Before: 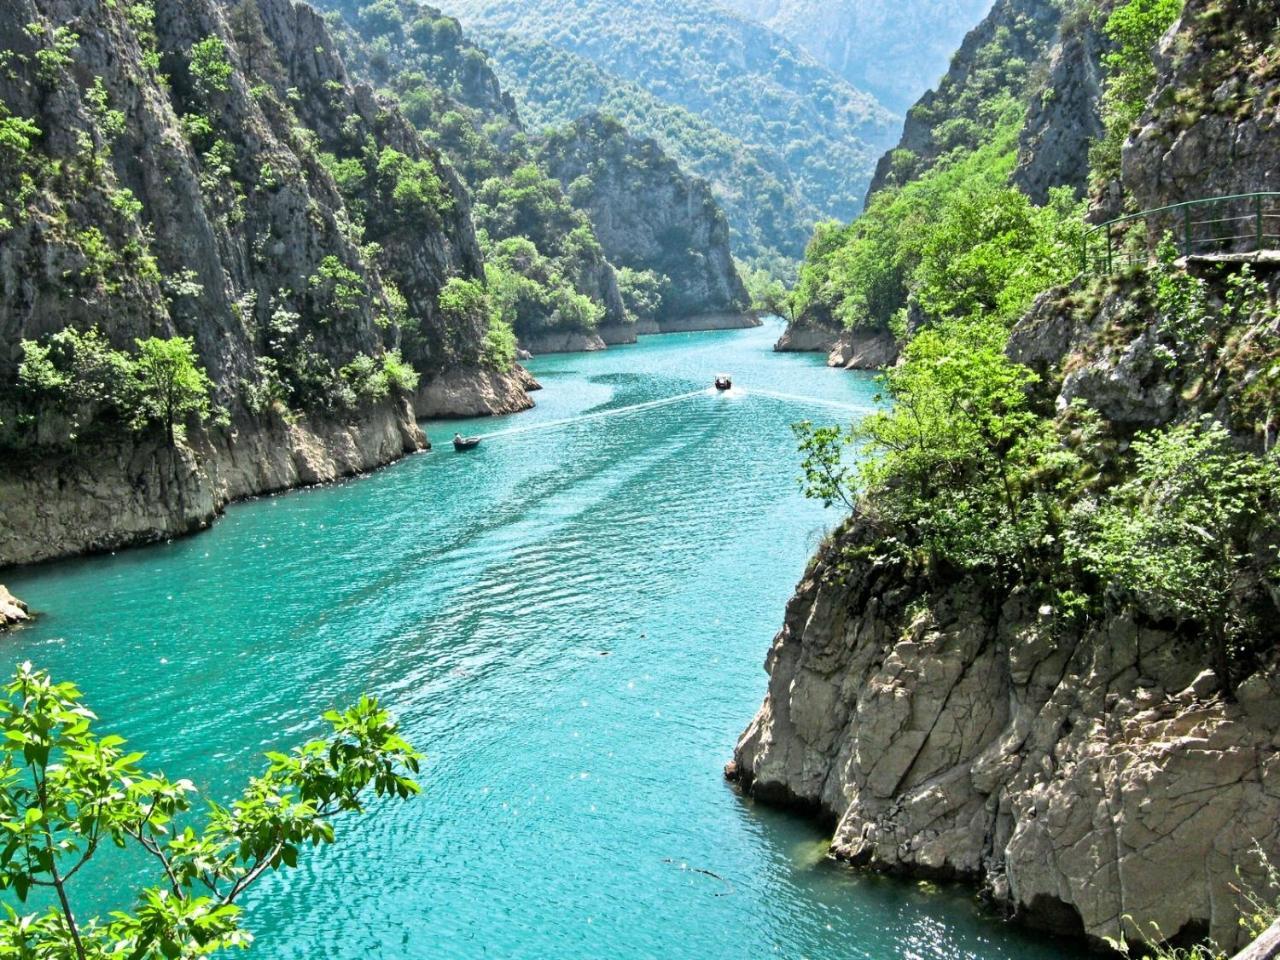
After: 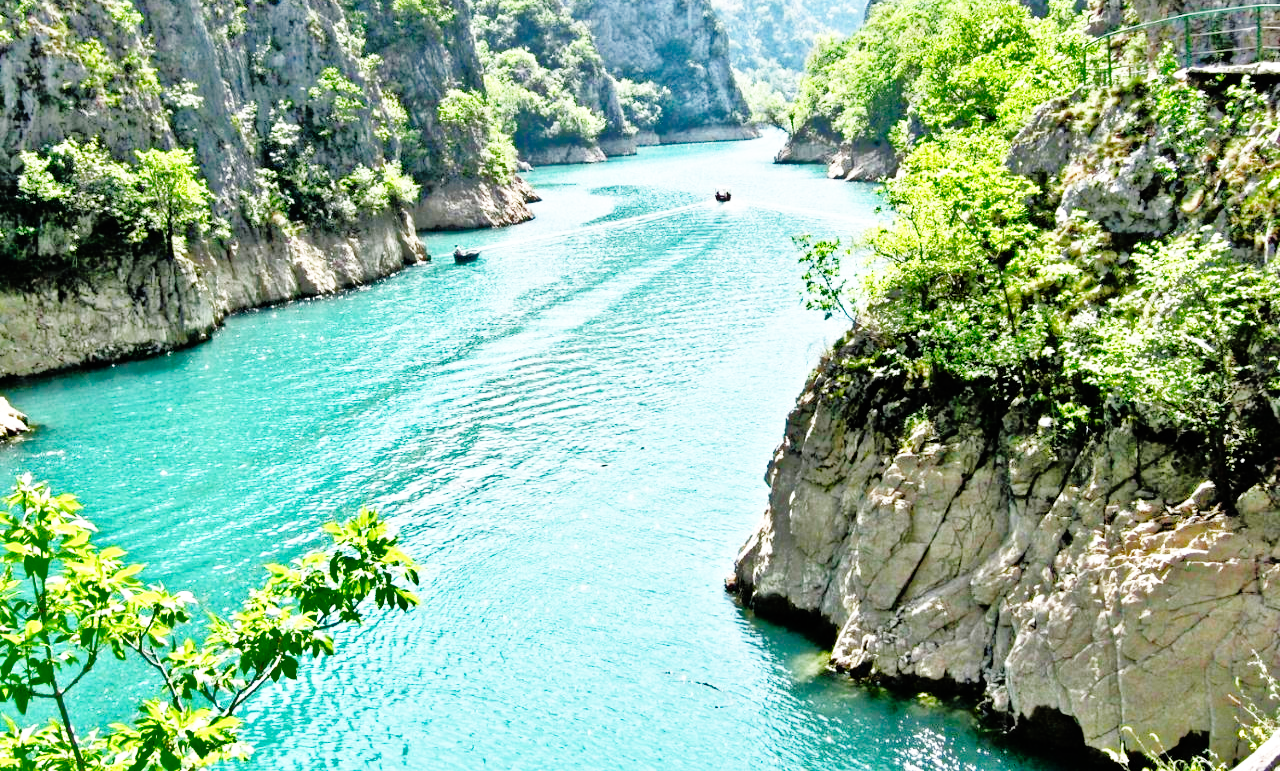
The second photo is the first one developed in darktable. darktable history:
base curve: curves: ch0 [(0, 0) (0, 0) (0.002, 0.001) (0.008, 0.003) (0.019, 0.011) (0.037, 0.037) (0.064, 0.11) (0.102, 0.232) (0.152, 0.379) (0.216, 0.524) (0.296, 0.665) (0.394, 0.789) (0.512, 0.881) (0.651, 0.945) (0.813, 0.986) (1, 1)], preserve colors none
tone equalizer: -8 EV -0.536 EV, -7 EV -0.283 EV, -6 EV -0.102 EV, -5 EV 0.45 EV, -4 EV 0.99 EV, -3 EV 0.804 EV, -2 EV -0.005 EV, -1 EV 0.14 EV, +0 EV -0.009 EV
crop and rotate: top 19.584%
color zones: process mode strong
shadows and highlights: radius 337.14, shadows 28.07, shadows color adjustment 98%, highlights color adjustment 59.03%, soften with gaussian
